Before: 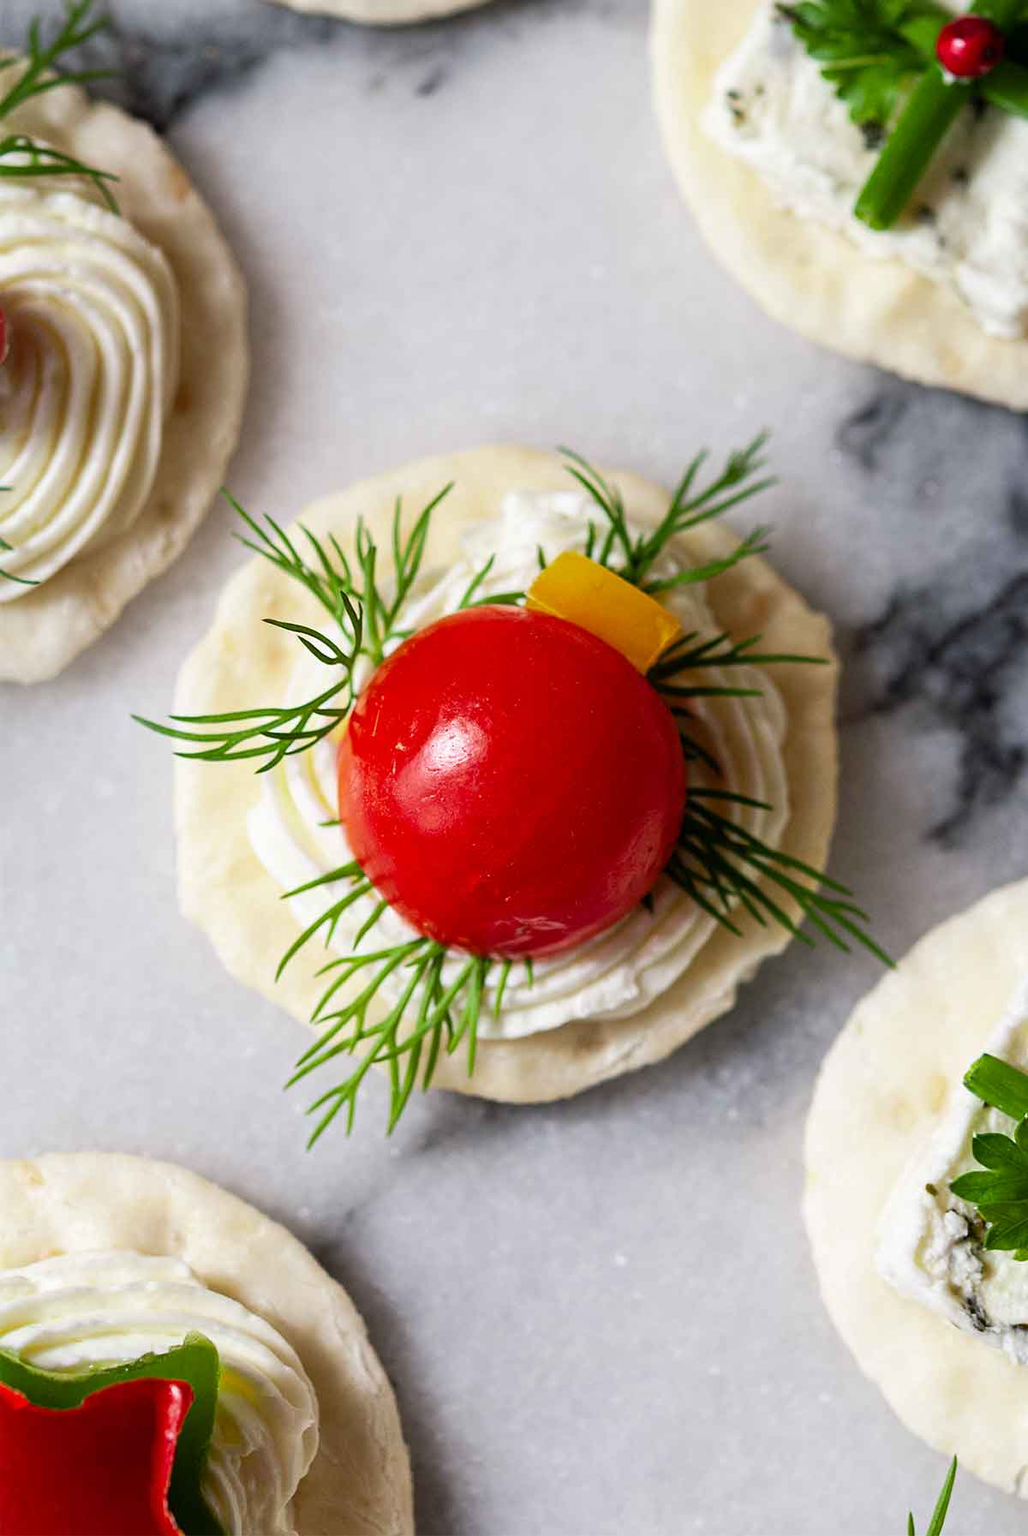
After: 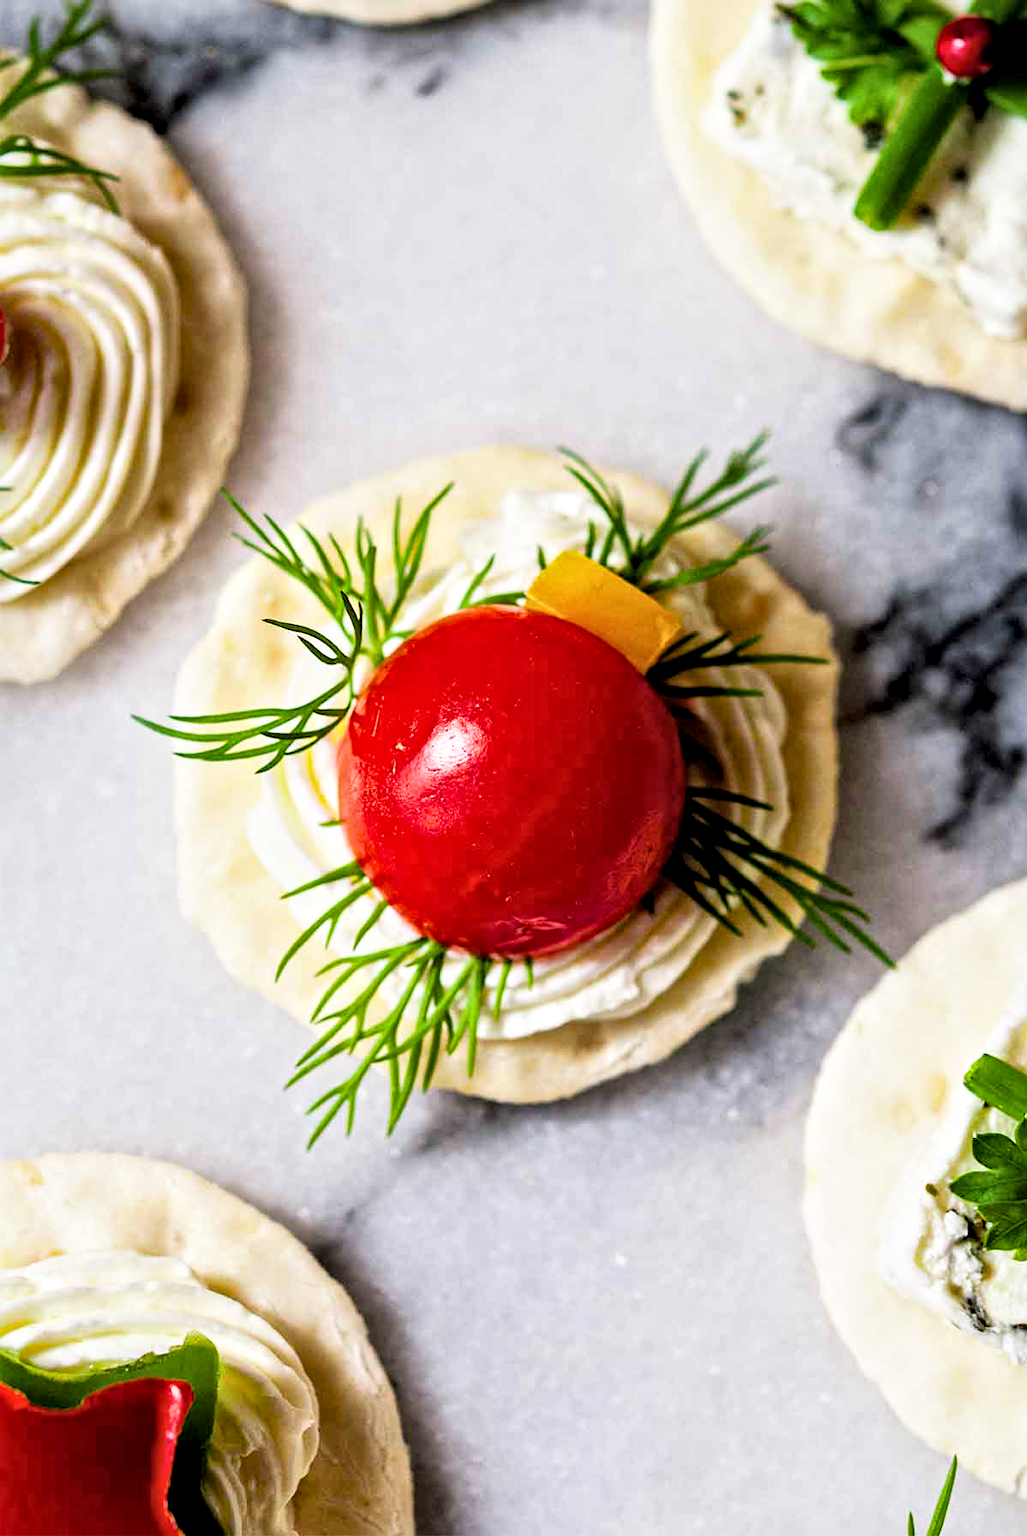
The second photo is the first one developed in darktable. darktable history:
exposure: black level correction 0, exposure 0.4 EV, compensate exposure bias true, compensate highlight preservation false
local contrast: mode bilateral grid, contrast 20, coarseness 19, detail 163%, midtone range 0.2
filmic rgb: black relative exposure -5 EV, white relative exposure 3.2 EV, hardness 3.42, contrast 1.2, highlights saturation mix -30%
color balance rgb: perceptual saturation grading › global saturation 25%, global vibrance 20%
